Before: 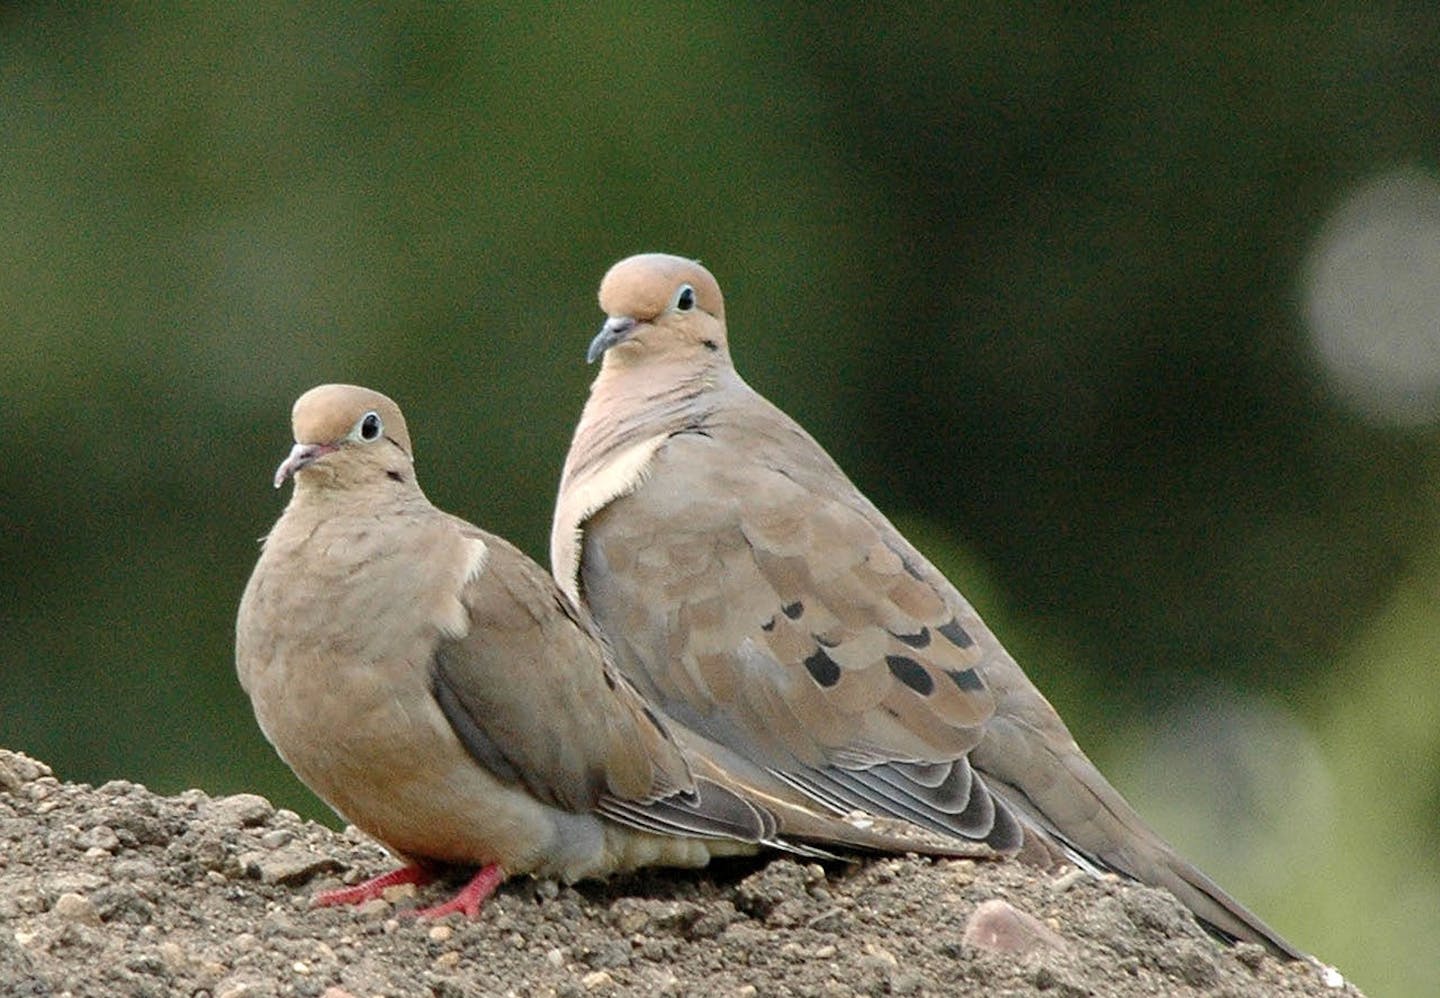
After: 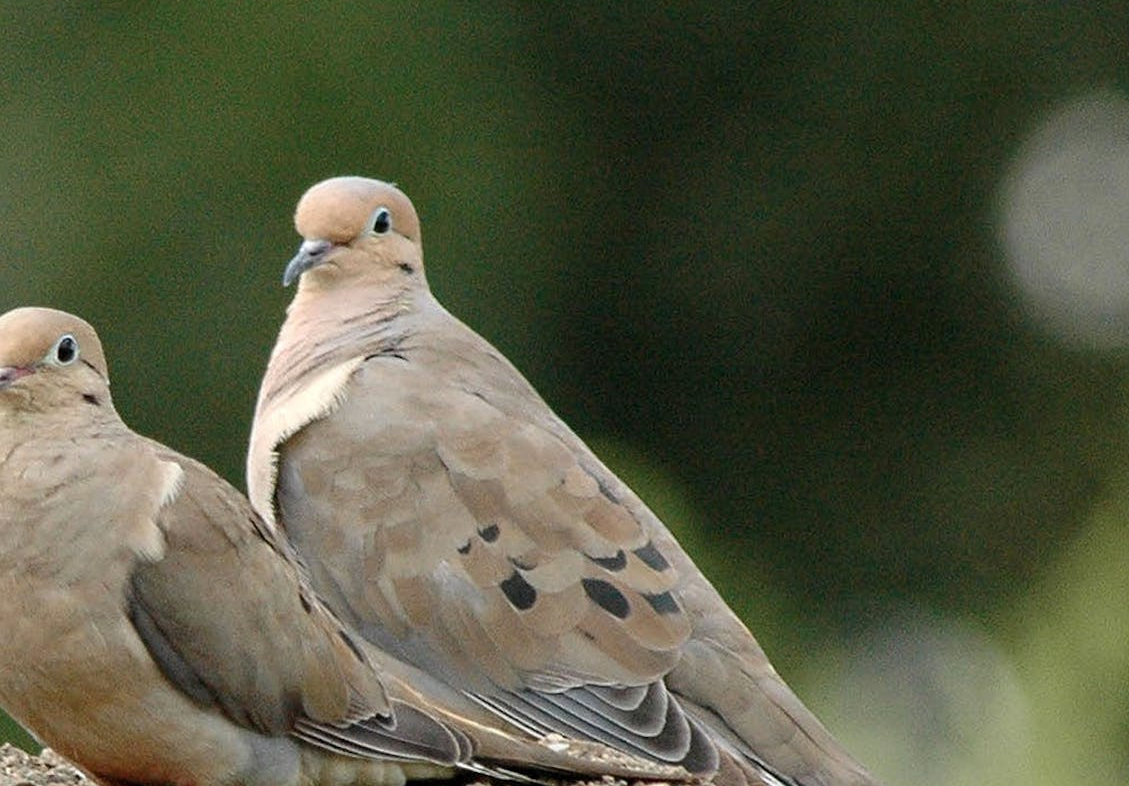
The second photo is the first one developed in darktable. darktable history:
crop and rotate: left 21.14%, top 7.746%, right 0.407%, bottom 13.477%
